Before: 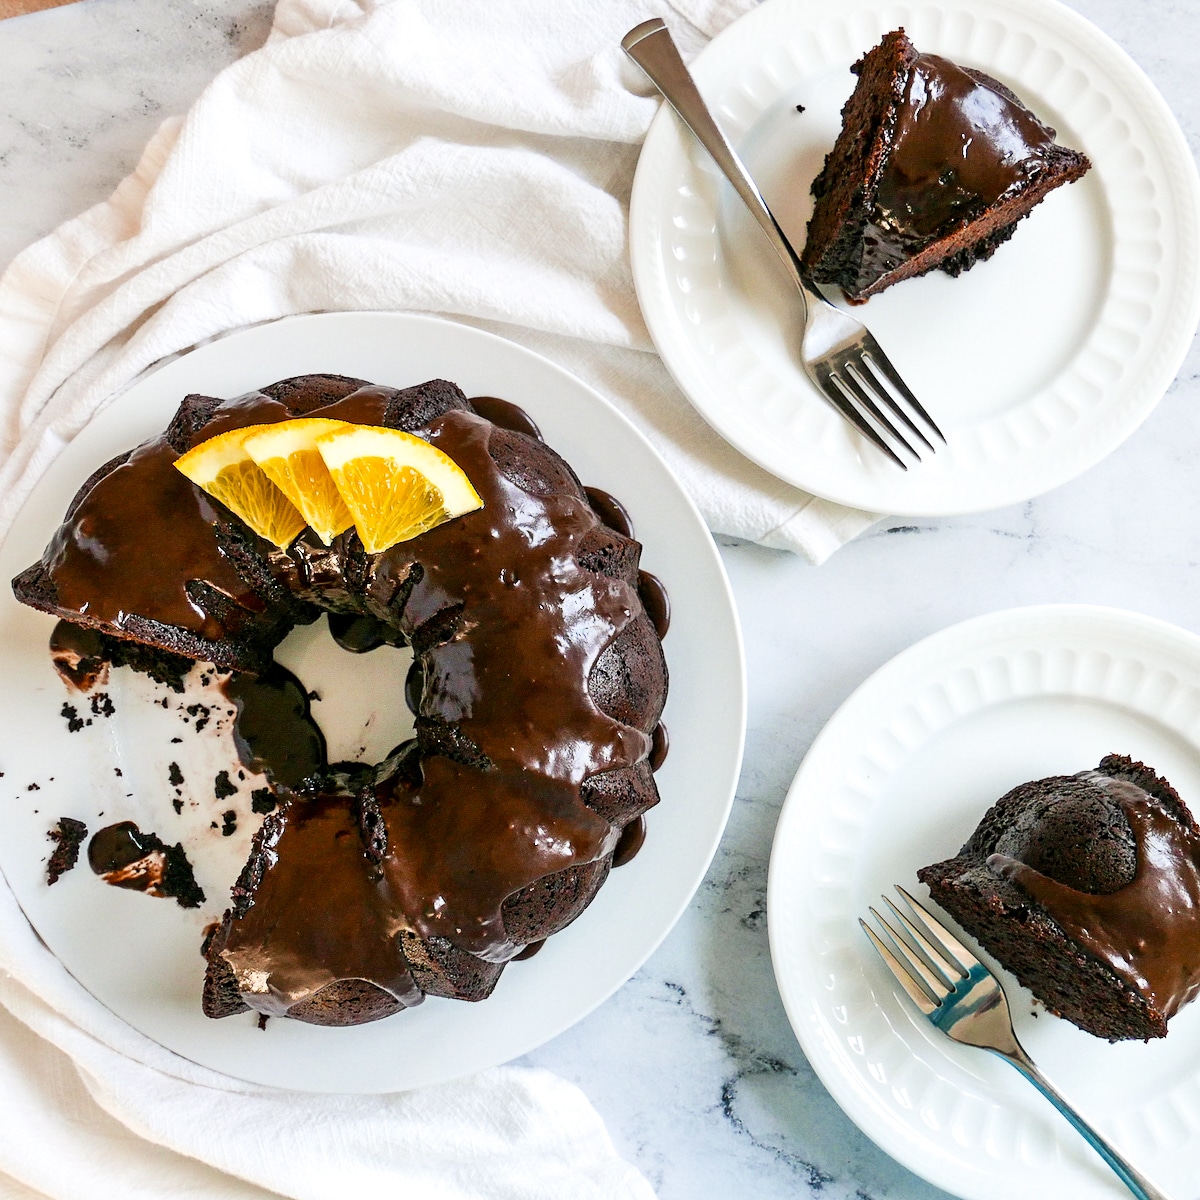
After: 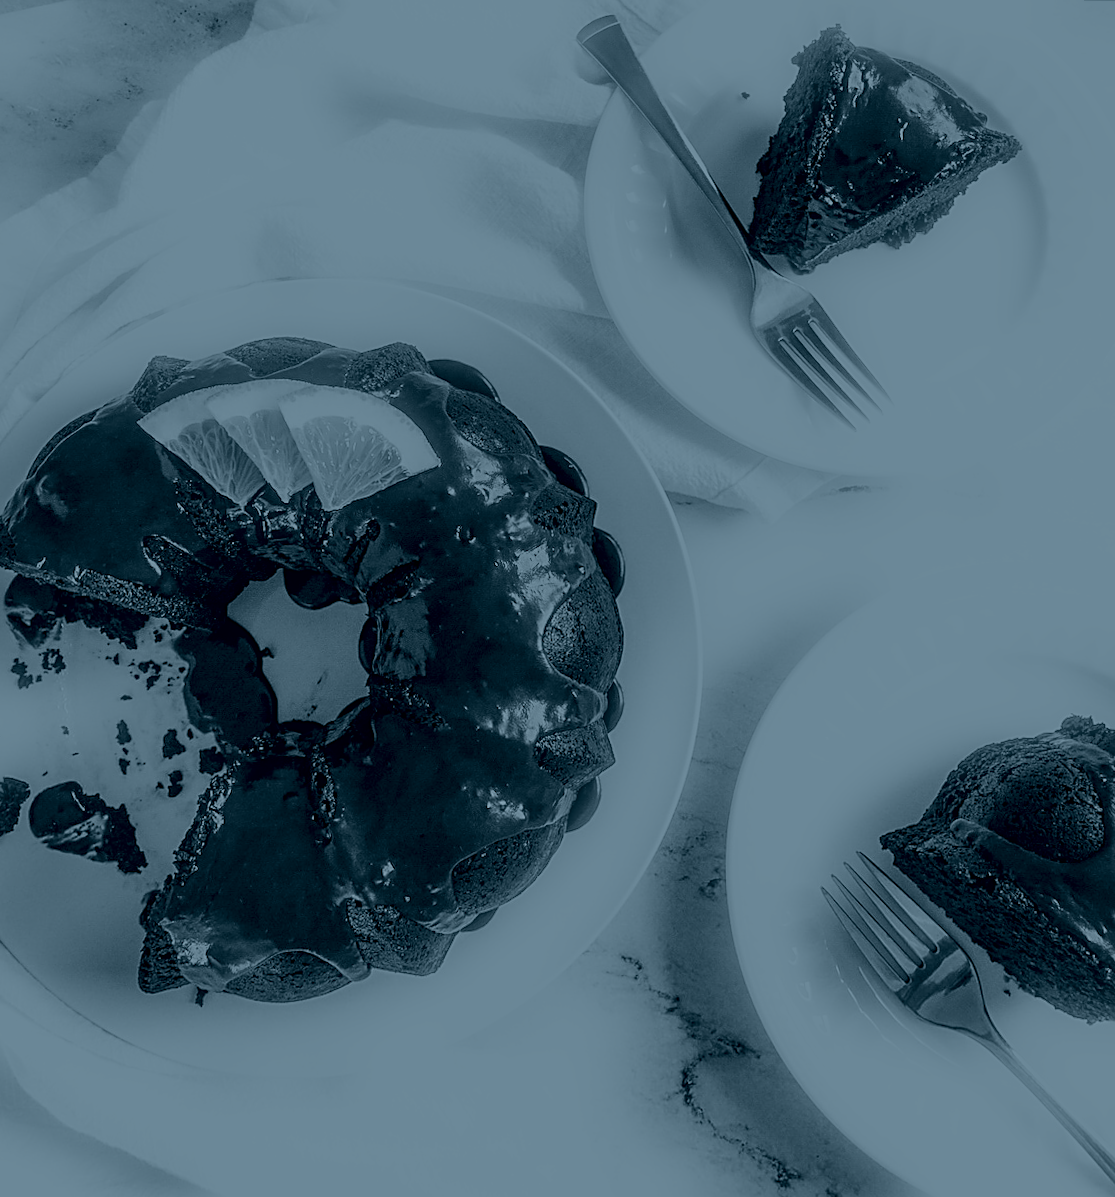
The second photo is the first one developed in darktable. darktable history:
rotate and perspective: rotation 0.215°, lens shift (vertical) -0.139, crop left 0.069, crop right 0.939, crop top 0.002, crop bottom 0.996
bloom: size 5%, threshold 95%, strength 15%
sharpen: on, module defaults
colorize: hue 194.4°, saturation 29%, source mix 61.75%, lightness 3.98%, version 1
local contrast: on, module defaults
